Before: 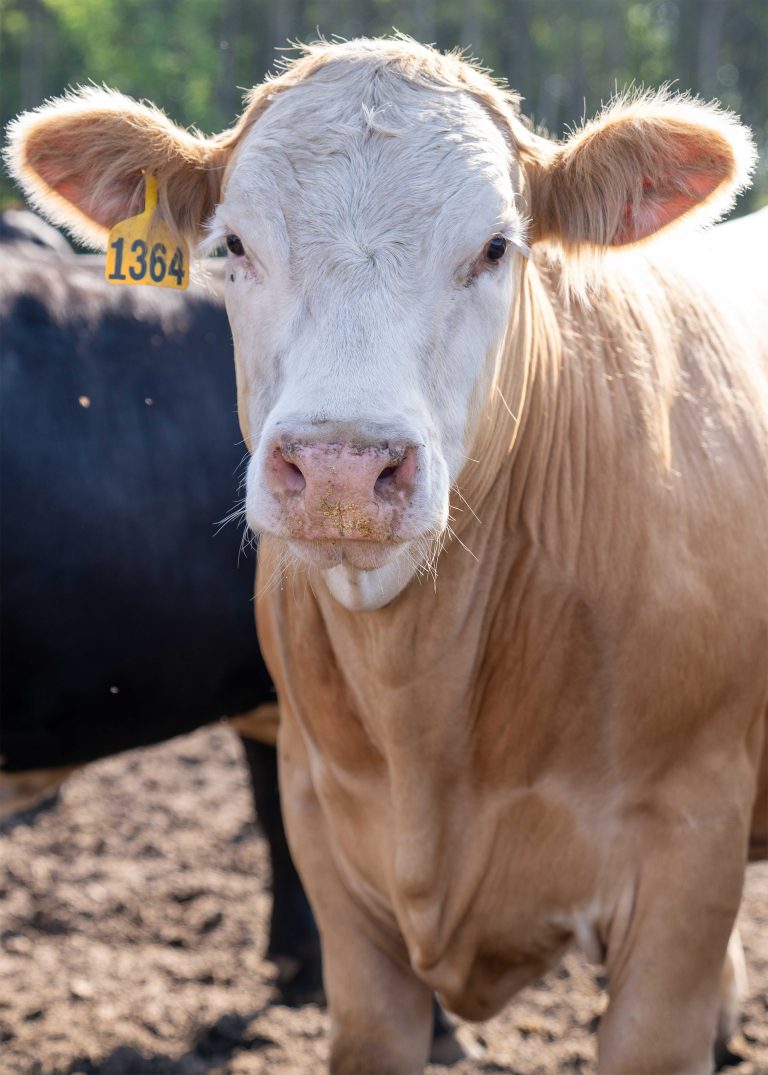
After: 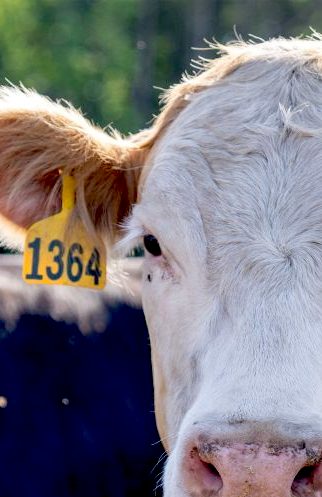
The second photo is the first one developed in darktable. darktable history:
exposure: black level correction 0.047, exposure 0.013 EV, compensate highlight preservation false
crop and rotate: left 10.817%, top 0.062%, right 47.194%, bottom 53.626%
